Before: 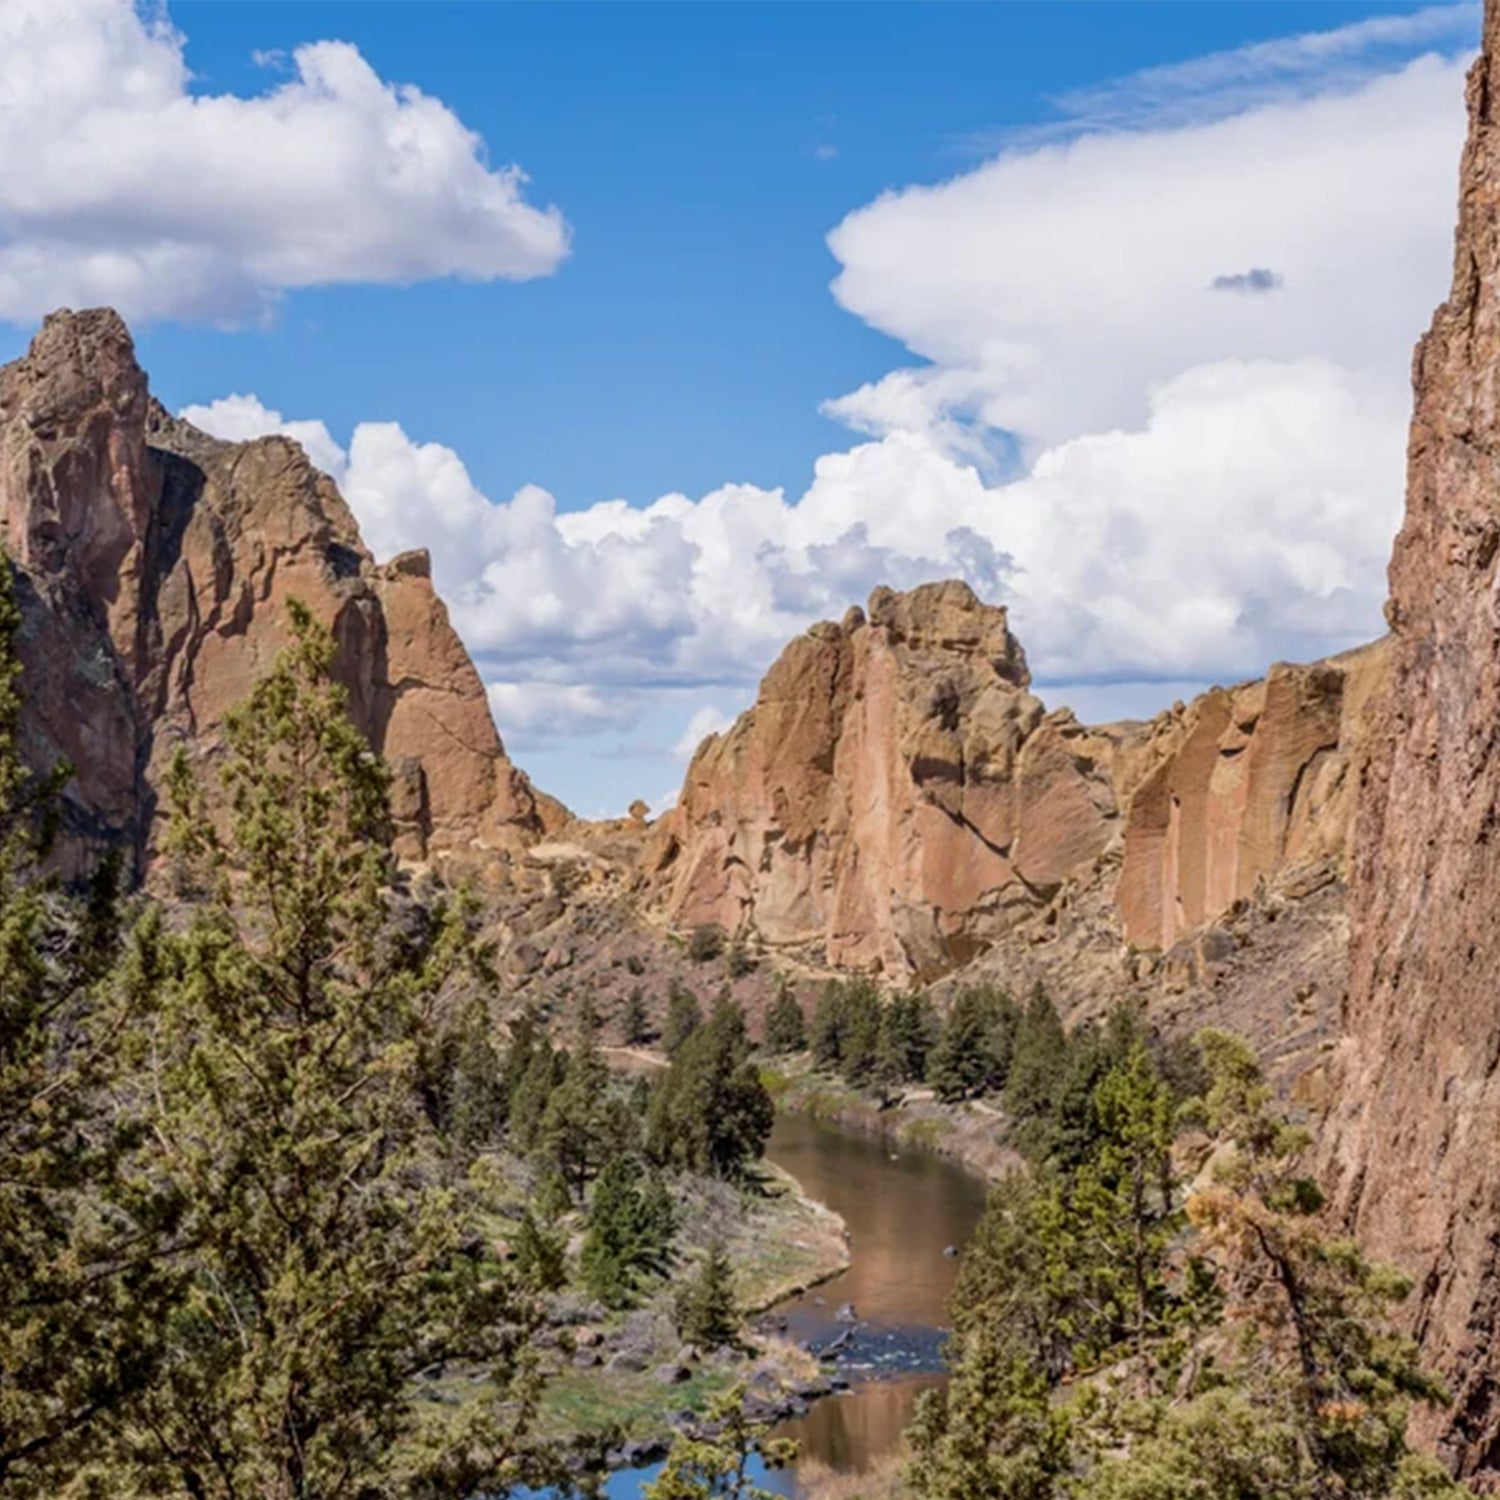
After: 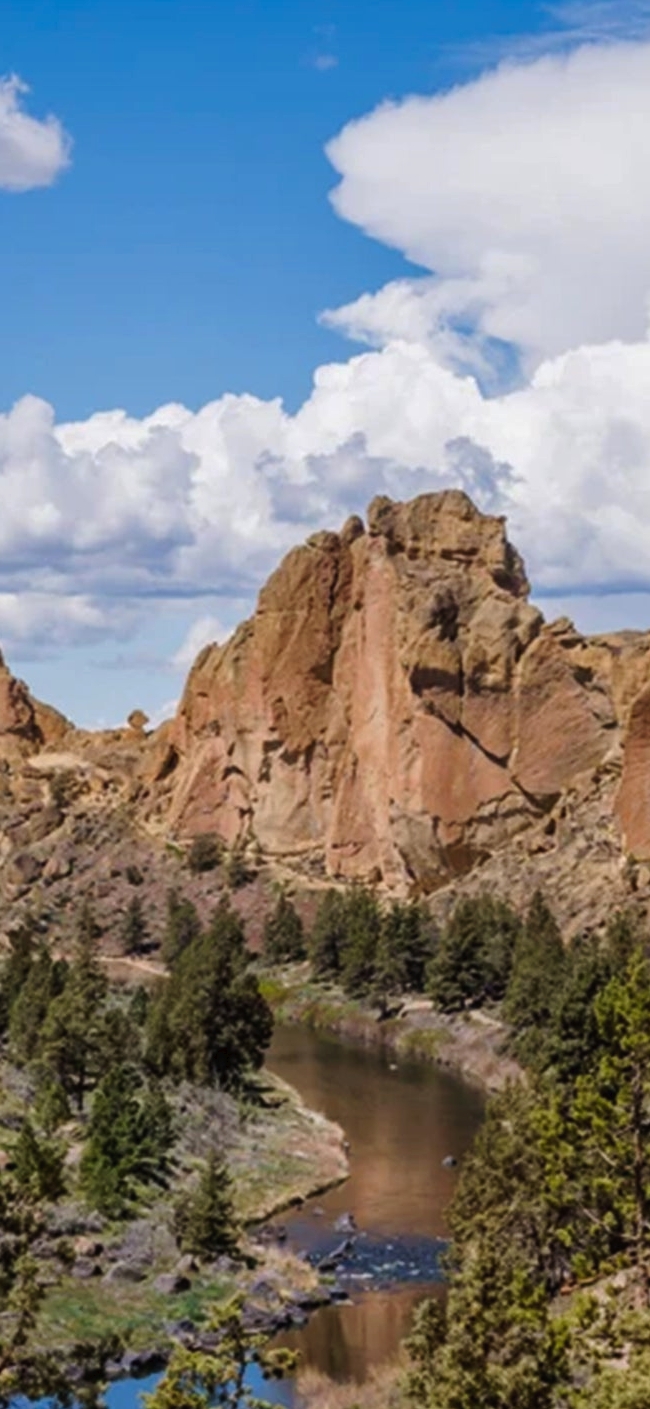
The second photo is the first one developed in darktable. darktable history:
crop: left 33.452%, top 6.025%, right 23.155%
tone curve: curves: ch0 [(0, 0) (0.003, 0.019) (0.011, 0.022) (0.025, 0.027) (0.044, 0.037) (0.069, 0.049) (0.1, 0.066) (0.136, 0.091) (0.177, 0.125) (0.224, 0.159) (0.277, 0.206) (0.335, 0.266) (0.399, 0.332) (0.468, 0.411) (0.543, 0.492) (0.623, 0.577) (0.709, 0.668) (0.801, 0.767) (0.898, 0.869) (1, 1)], preserve colors none
